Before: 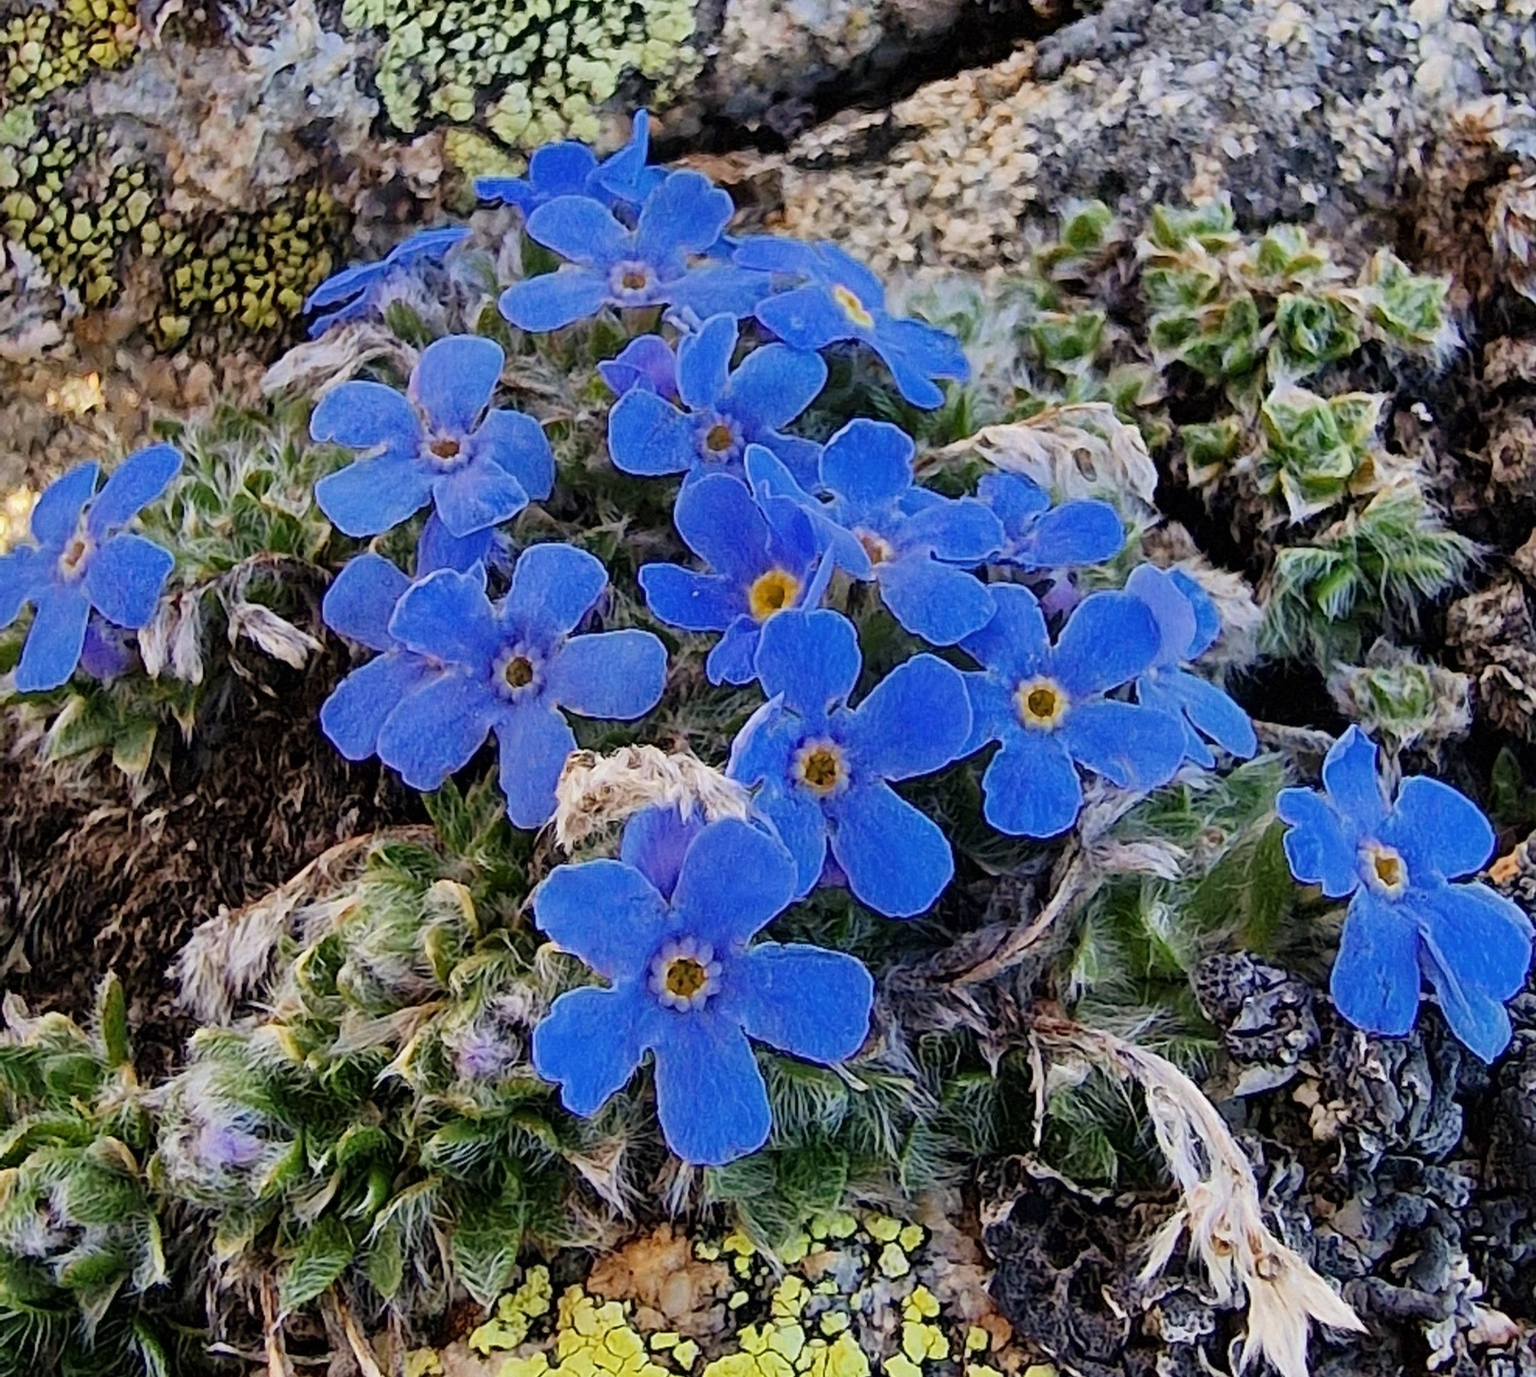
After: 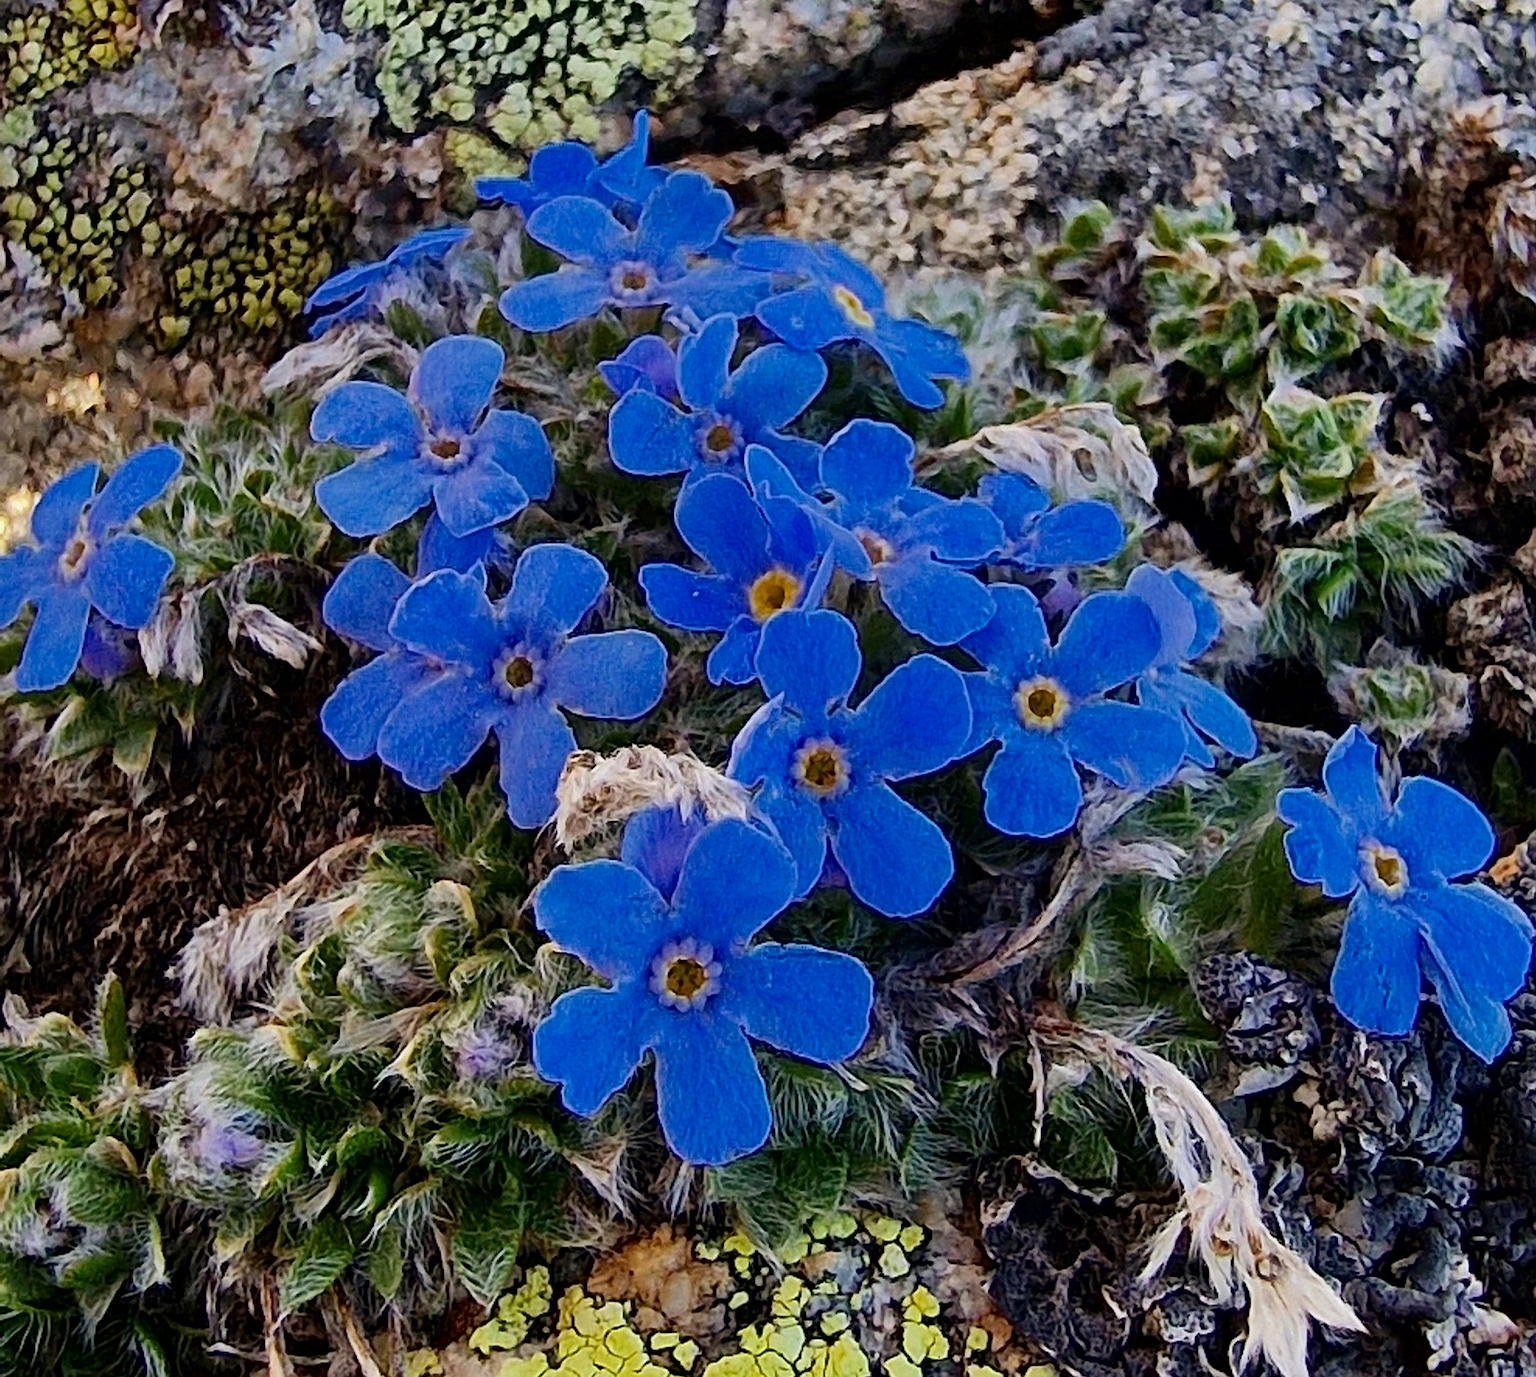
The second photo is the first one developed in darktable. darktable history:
contrast brightness saturation: contrast 0.067, brightness -0.132, saturation 0.055
sharpen: radius 1.019, threshold 0.977
